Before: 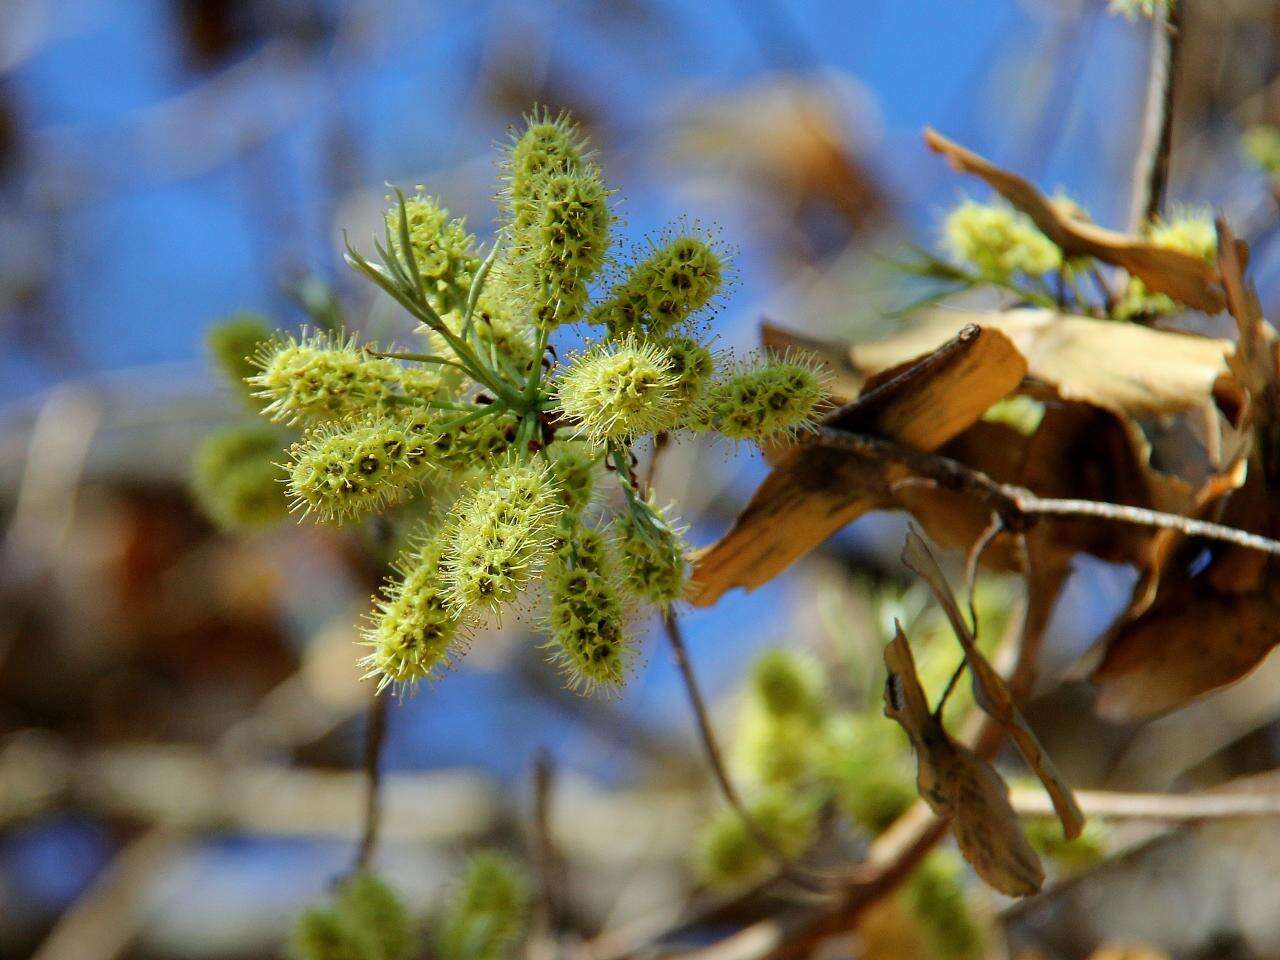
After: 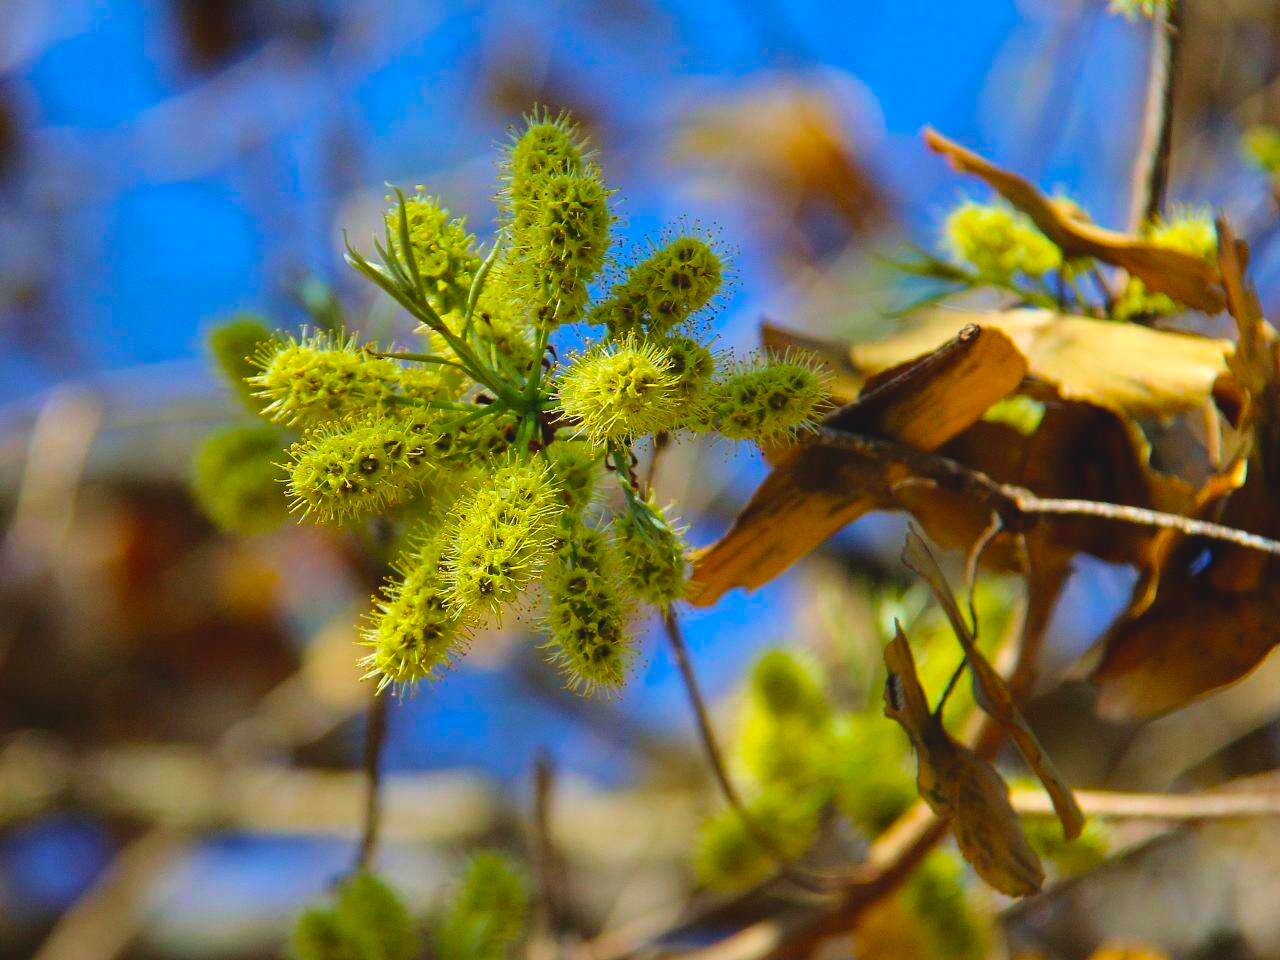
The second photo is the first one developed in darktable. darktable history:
color balance rgb: highlights gain › chroma 0.945%, highlights gain › hue 24.5°, global offset › luminance 0.771%, shadows fall-off 101.598%, linear chroma grading › shadows -30.407%, linear chroma grading › global chroma 34.509%, perceptual saturation grading › global saturation 29.803%, mask middle-gray fulcrum 23.153%
velvia: strength 26.45%
